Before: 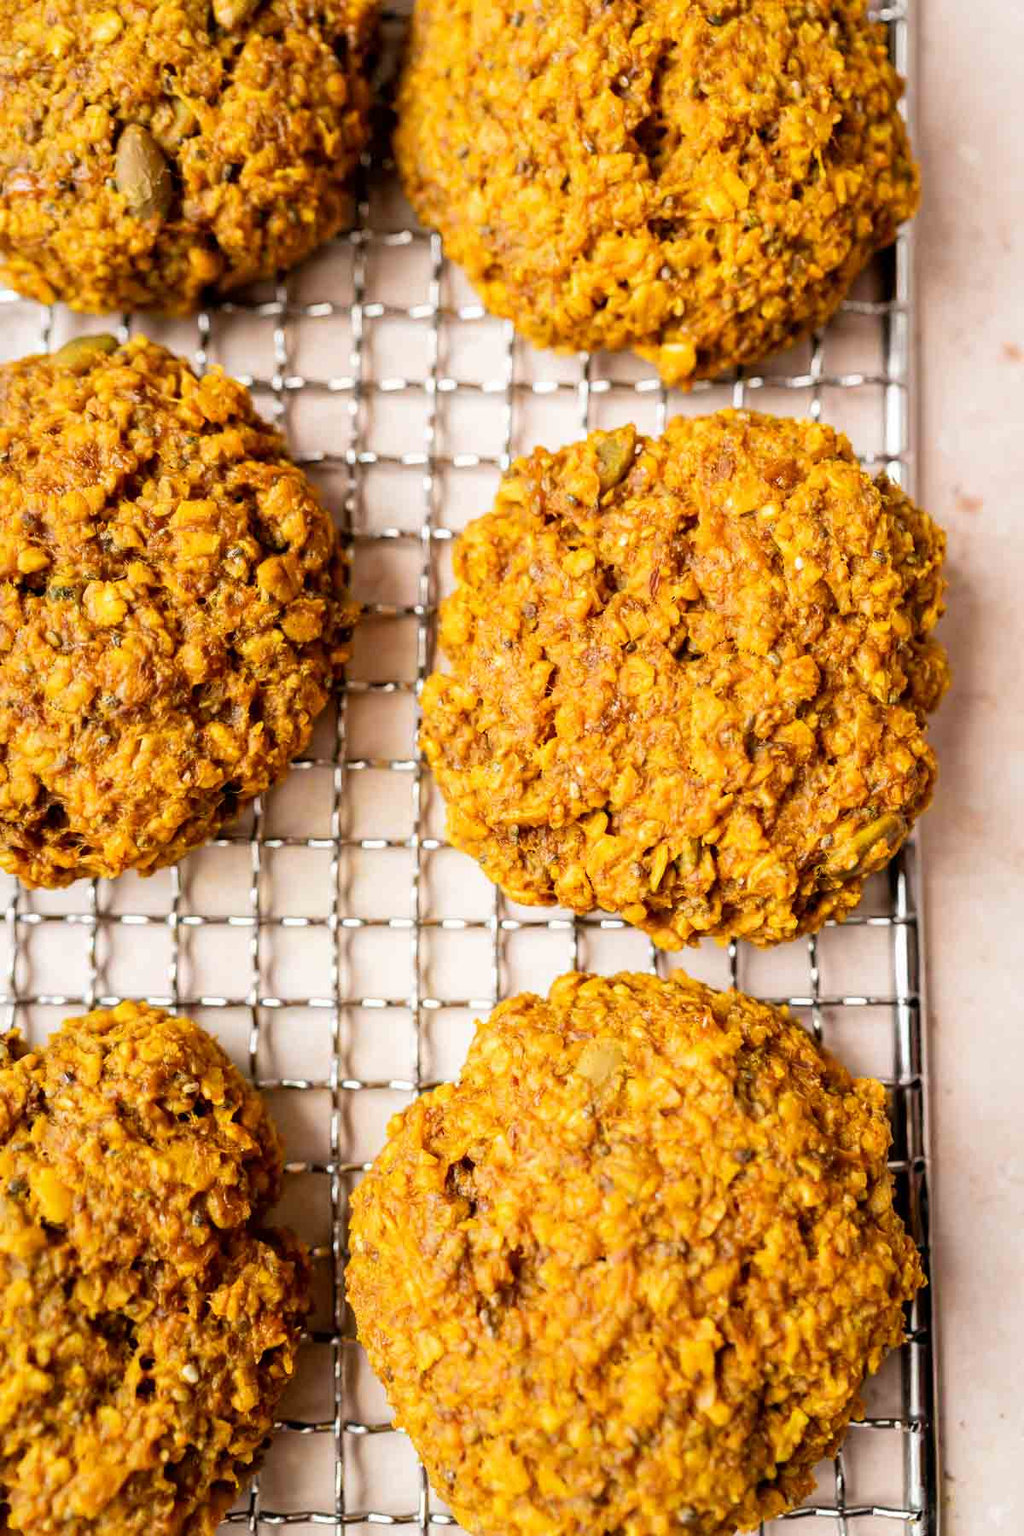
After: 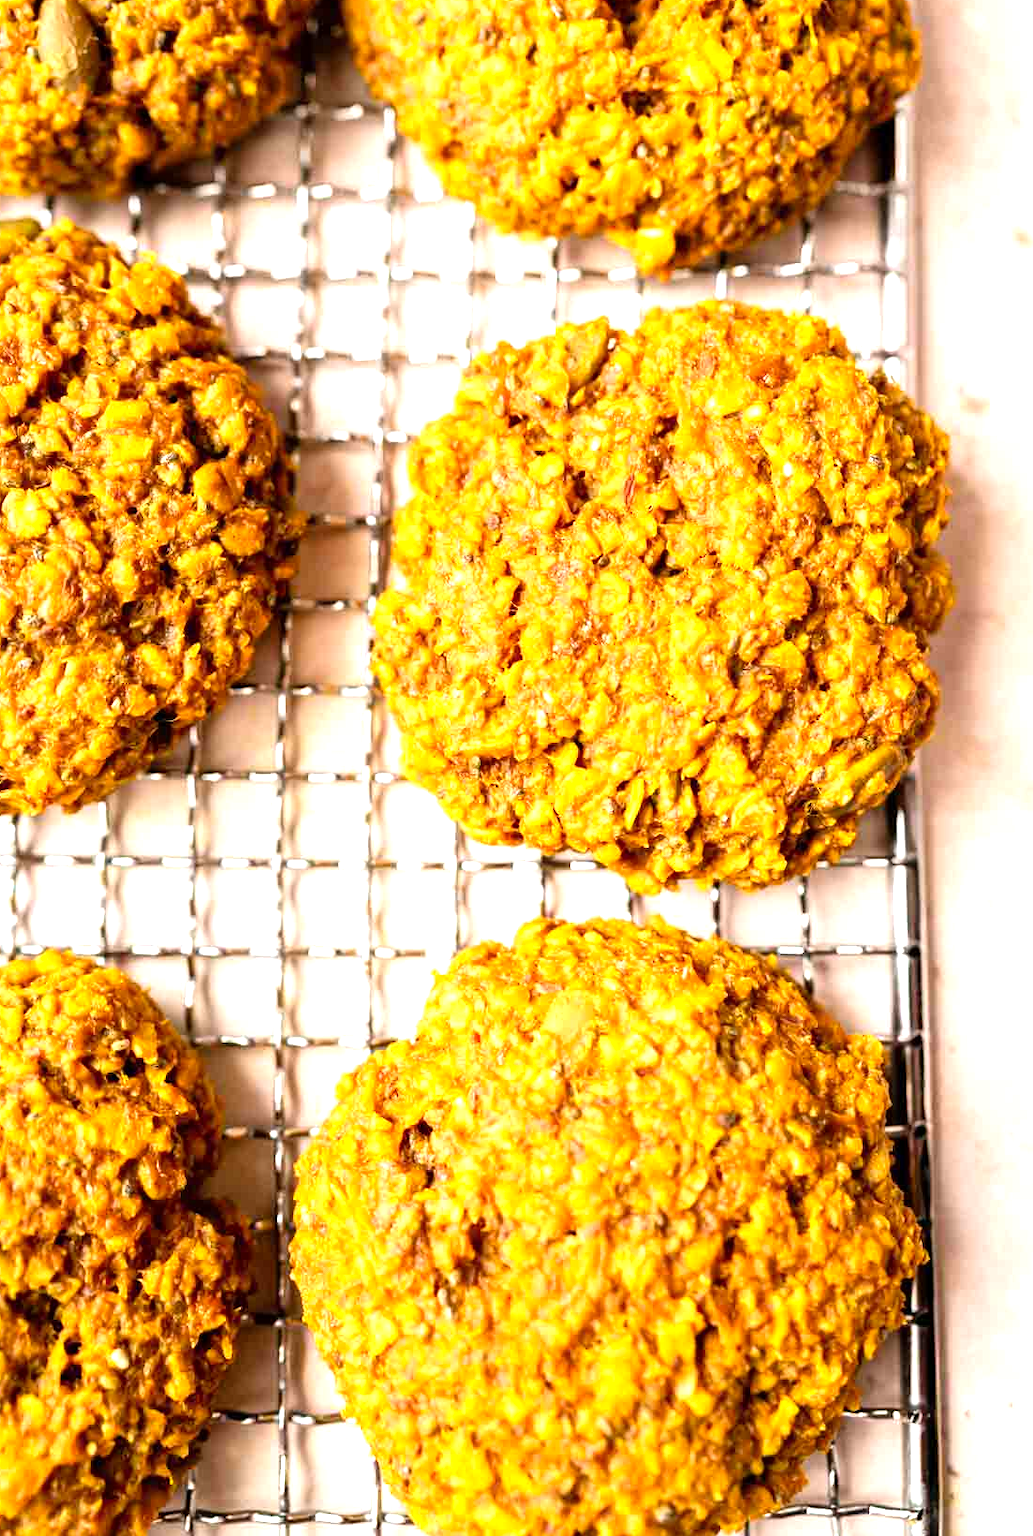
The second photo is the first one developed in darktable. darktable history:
levels: levels [0, 0.394, 0.787]
crop and rotate: left 7.931%, top 8.886%
tone equalizer: edges refinement/feathering 500, mask exposure compensation -1.57 EV, preserve details no
